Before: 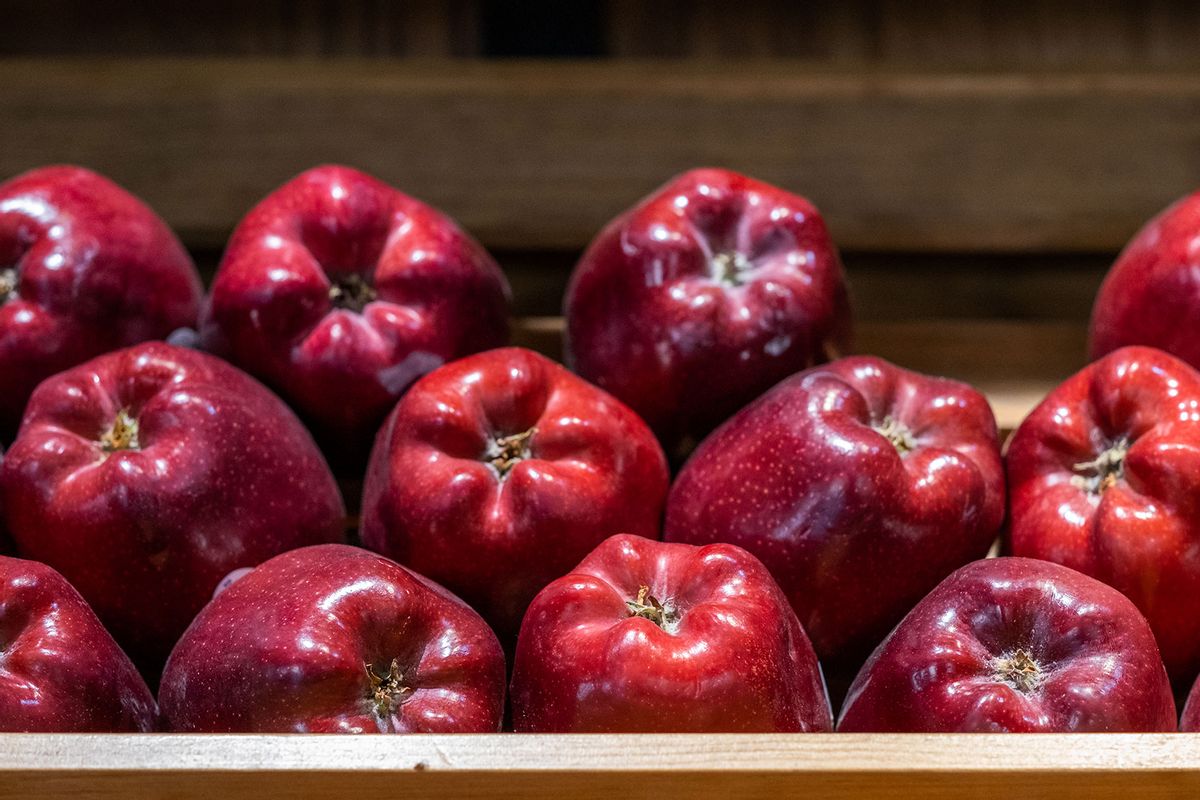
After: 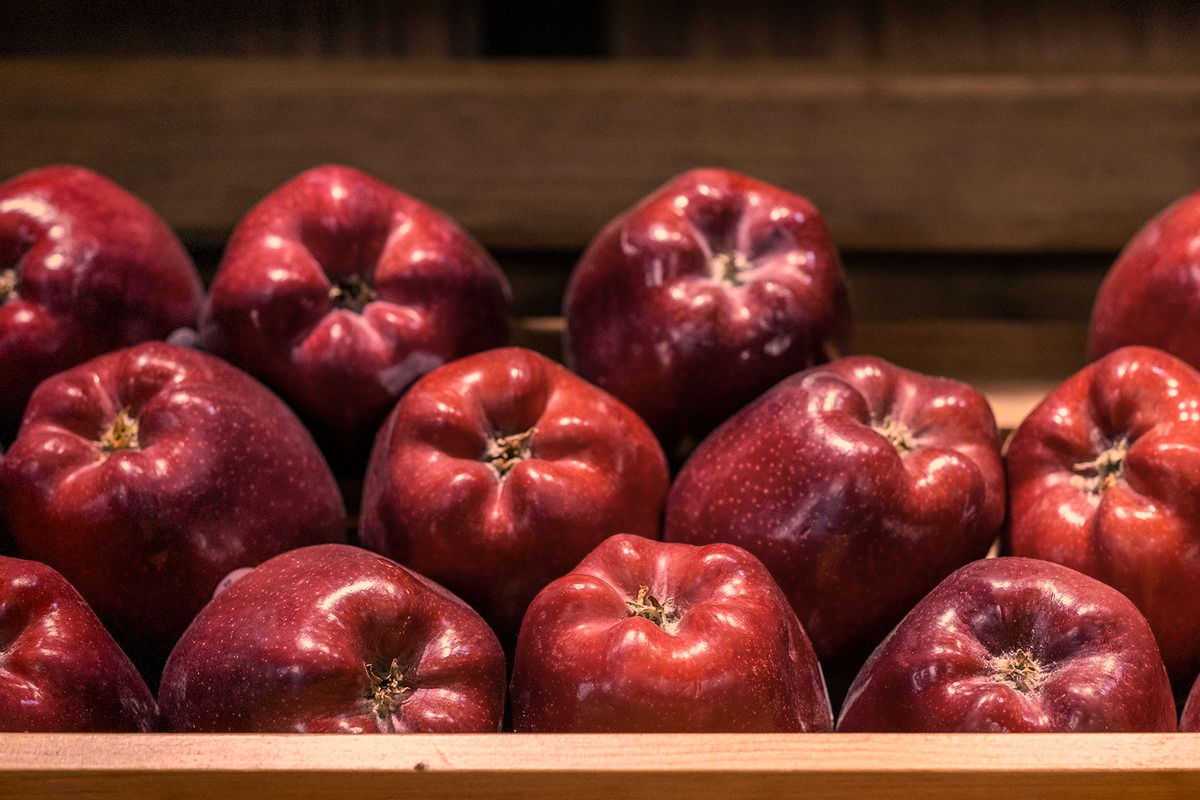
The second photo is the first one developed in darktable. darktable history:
color correction: highlights a* 39.7, highlights b* 39.62, saturation 0.688
vignetting: brightness -0.251, saturation 0.148, center (0.219, -0.235), dithering 8-bit output
